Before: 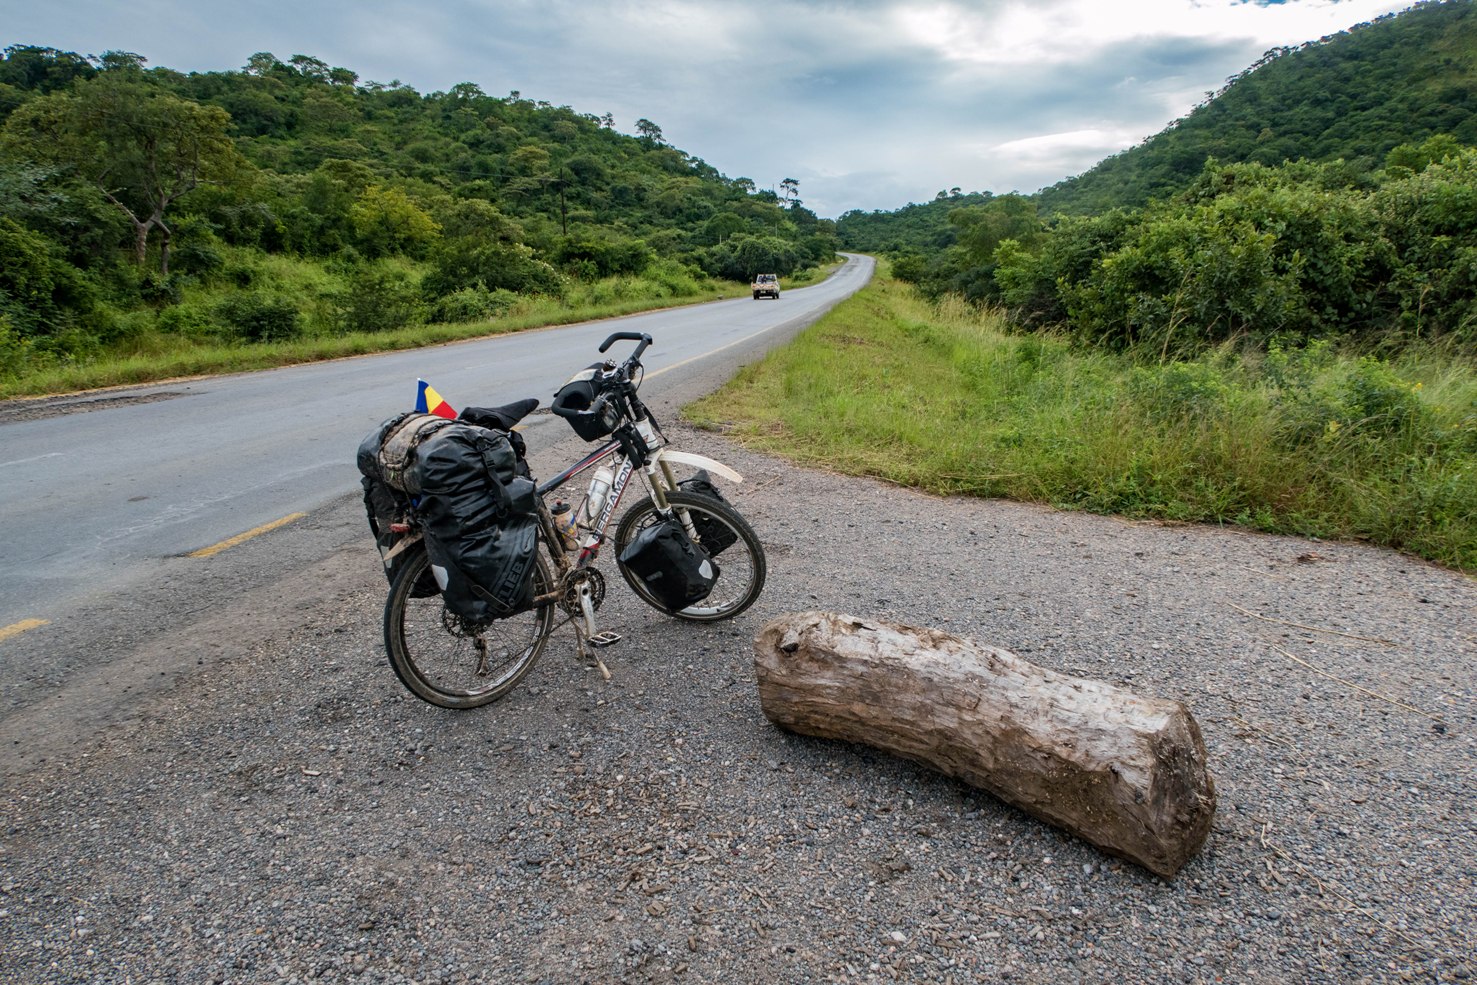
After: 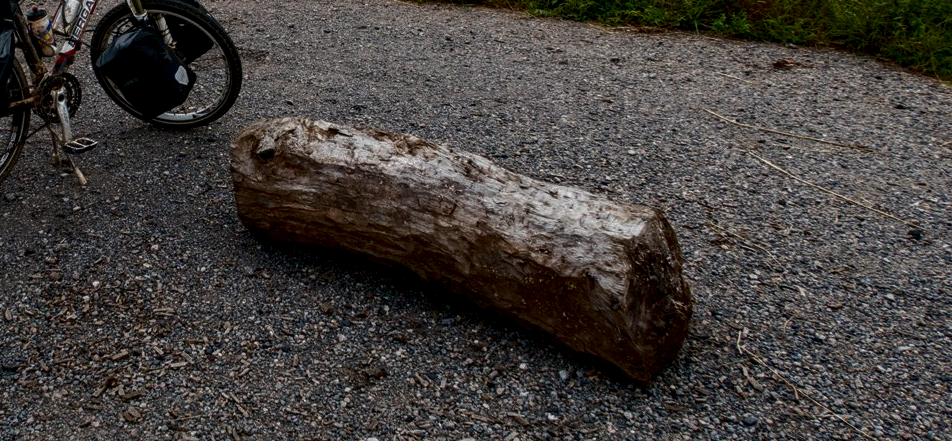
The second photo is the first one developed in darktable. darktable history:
local contrast: detail 130%
crop and rotate: left 35.509%, top 50.238%, bottom 4.934%
contrast brightness saturation: brightness -0.52
